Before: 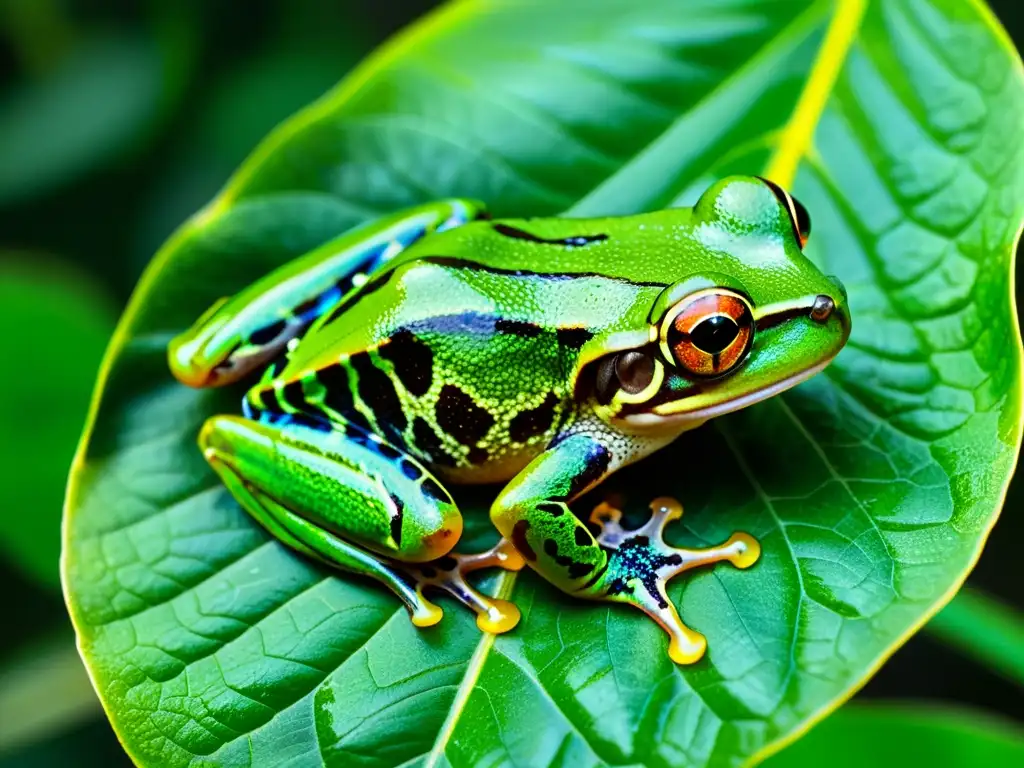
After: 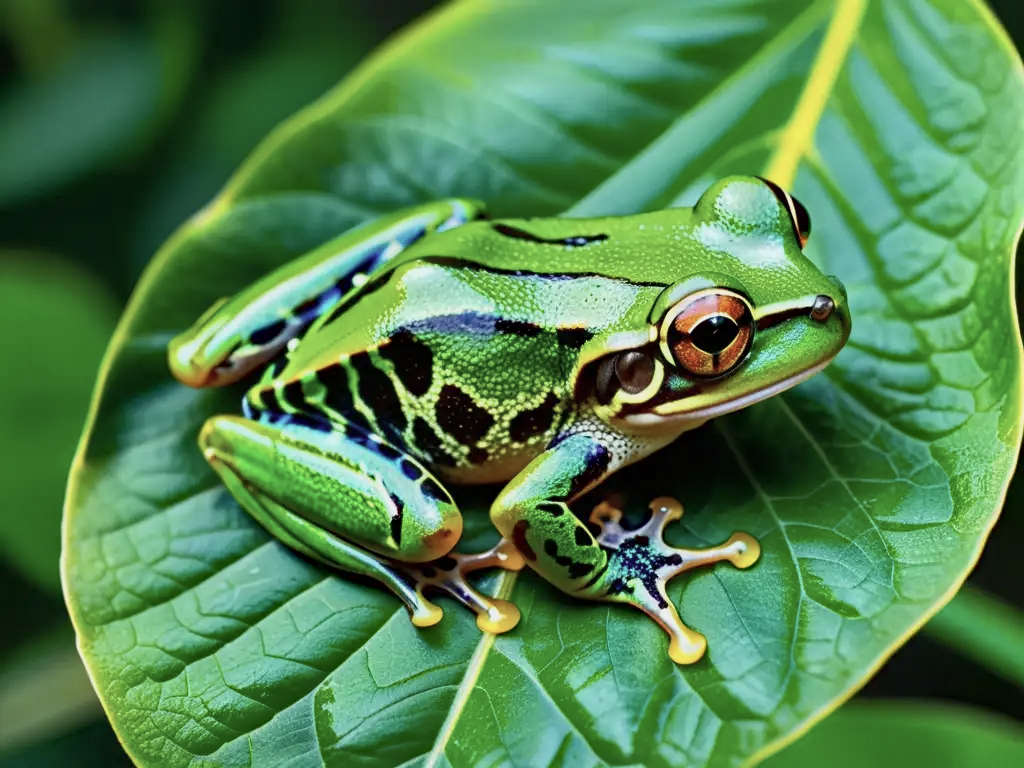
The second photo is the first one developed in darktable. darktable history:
contrast brightness saturation: contrast 0.102, saturation -0.3
tone equalizer: -8 EV -0.033 EV, -7 EV 0.039 EV, -6 EV -0.007 EV, -5 EV 0.006 EV, -4 EV -0.038 EV, -3 EV -0.239 EV, -2 EV -0.68 EV, -1 EV -0.984 EV, +0 EV -0.947 EV
haze removal: strength 0.277, distance 0.252, compatibility mode true, adaptive false
exposure: black level correction 0, exposure 0.703 EV, compensate highlight preservation false
